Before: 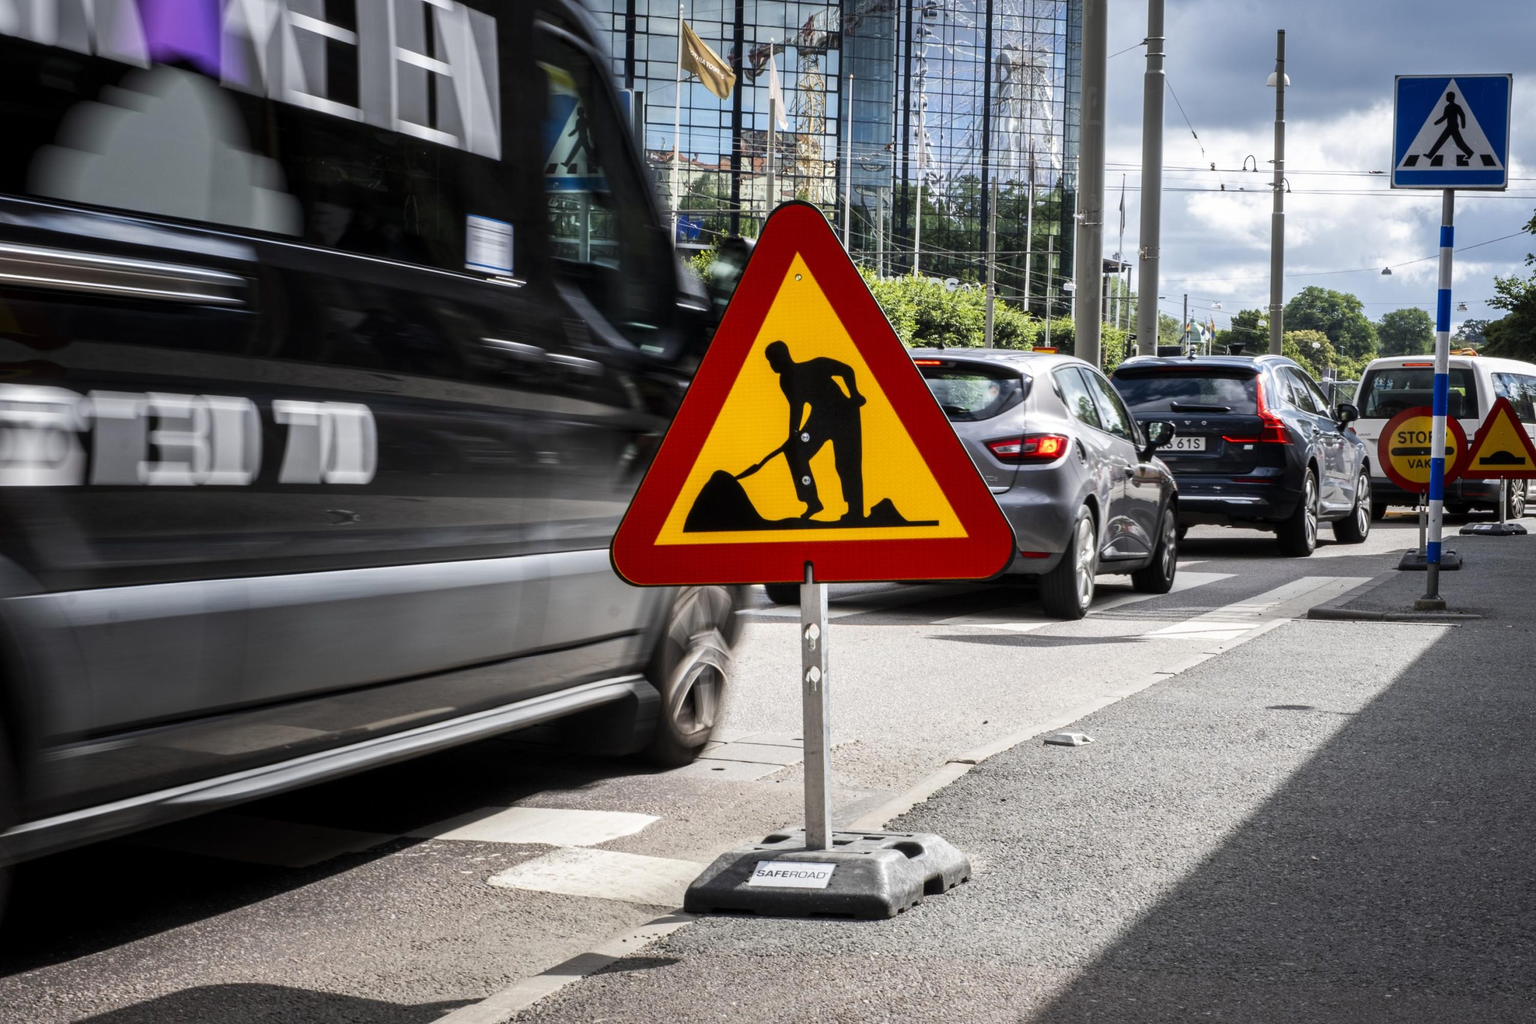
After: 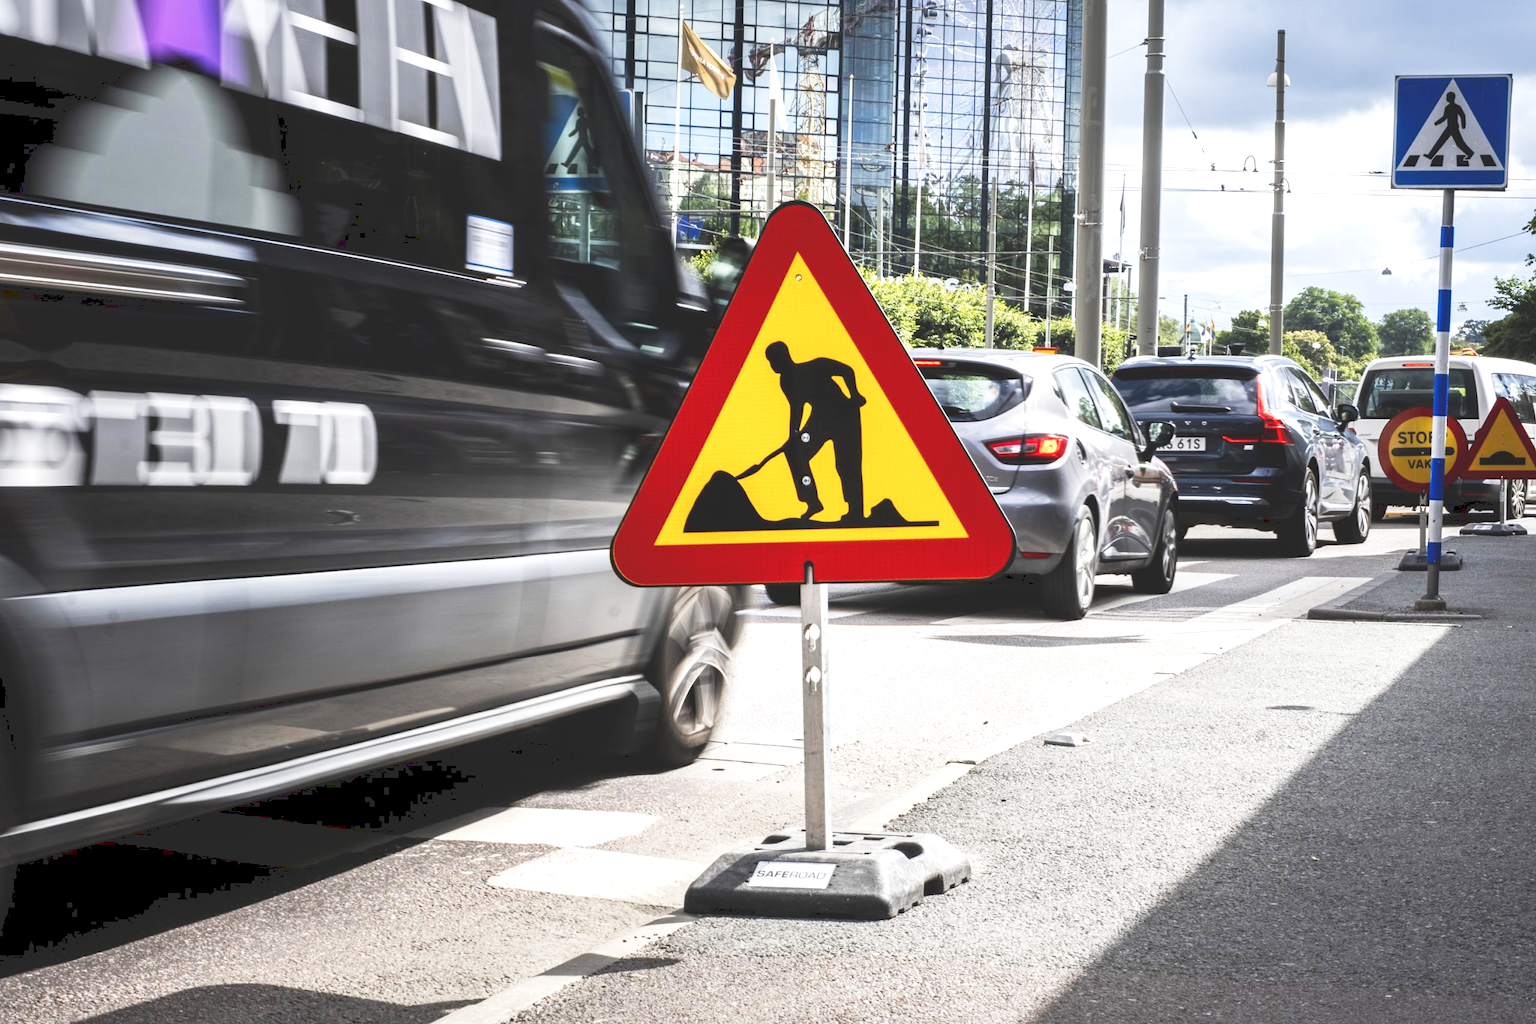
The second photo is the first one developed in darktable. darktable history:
tone curve: curves: ch0 [(0, 0) (0.003, 0.156) (0.011, 0.156) (0.025, 0.161) (0.044, 0.164) (0.069, 0.178) (0.1, 0.201) (0.136, 0.229) (0.177, 0.263) (0.224, 0.301) (0.277, 0.355) (0.335, 0.415) (0.399, 0.48) (0.468, 0.561) (0.543, 0.647) (0.623, 0.735) (0.709, 0.819) (0.801, 0.893) (0.898, 0.953) (1, 1)], preserve colors none
exposure: exposure 0.513 EV, compensate highlight preservation false
